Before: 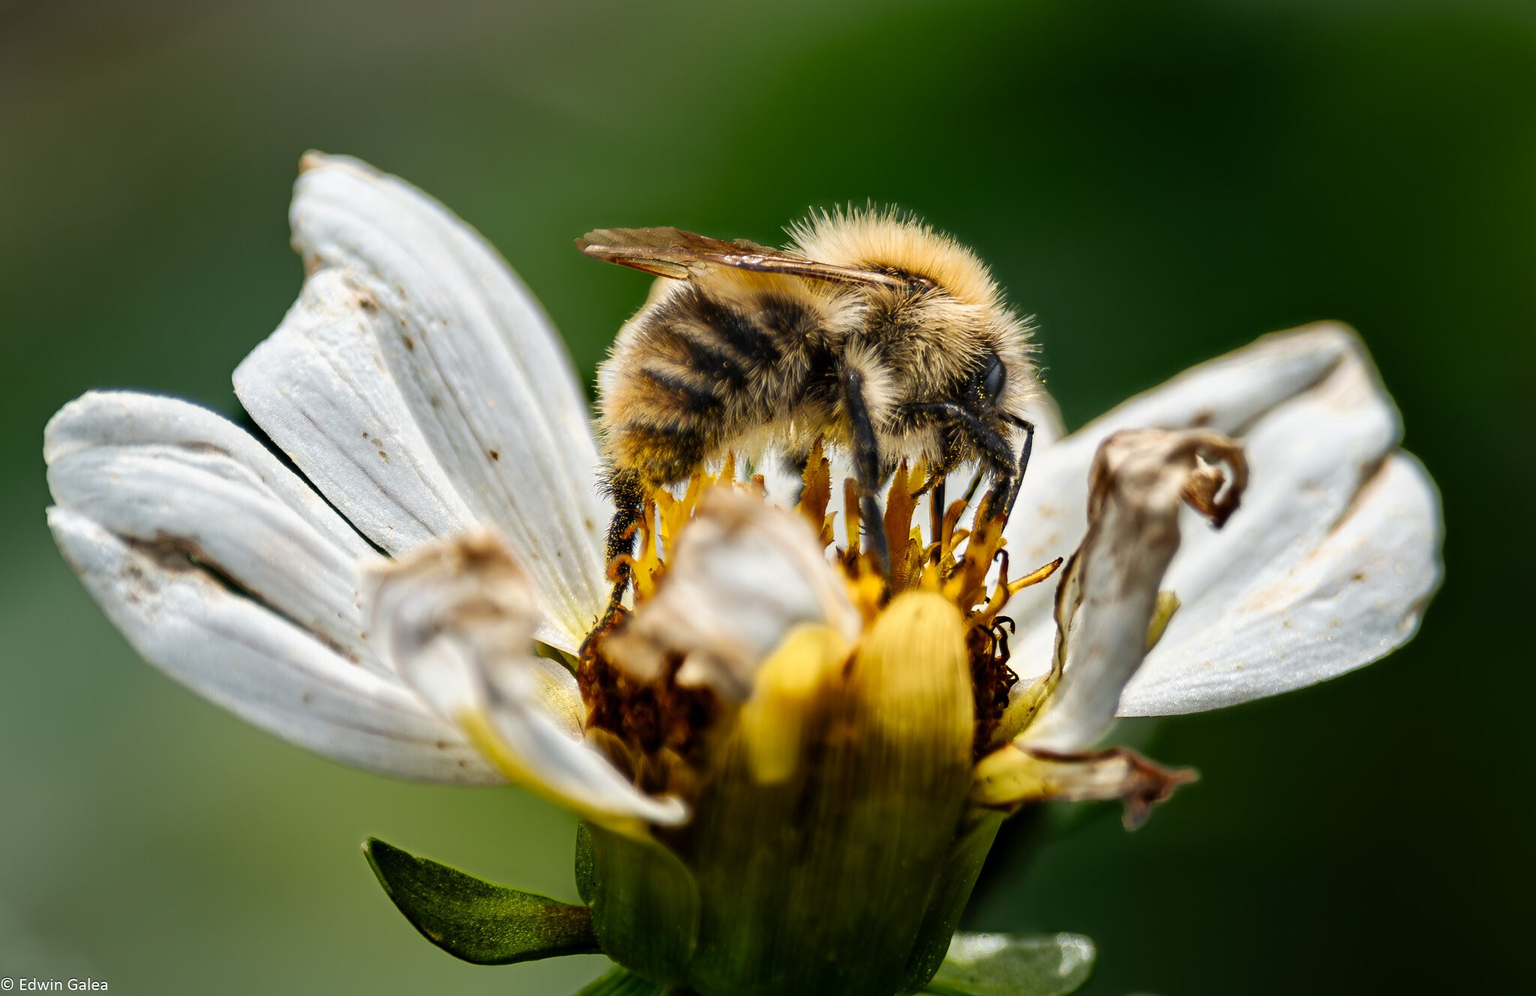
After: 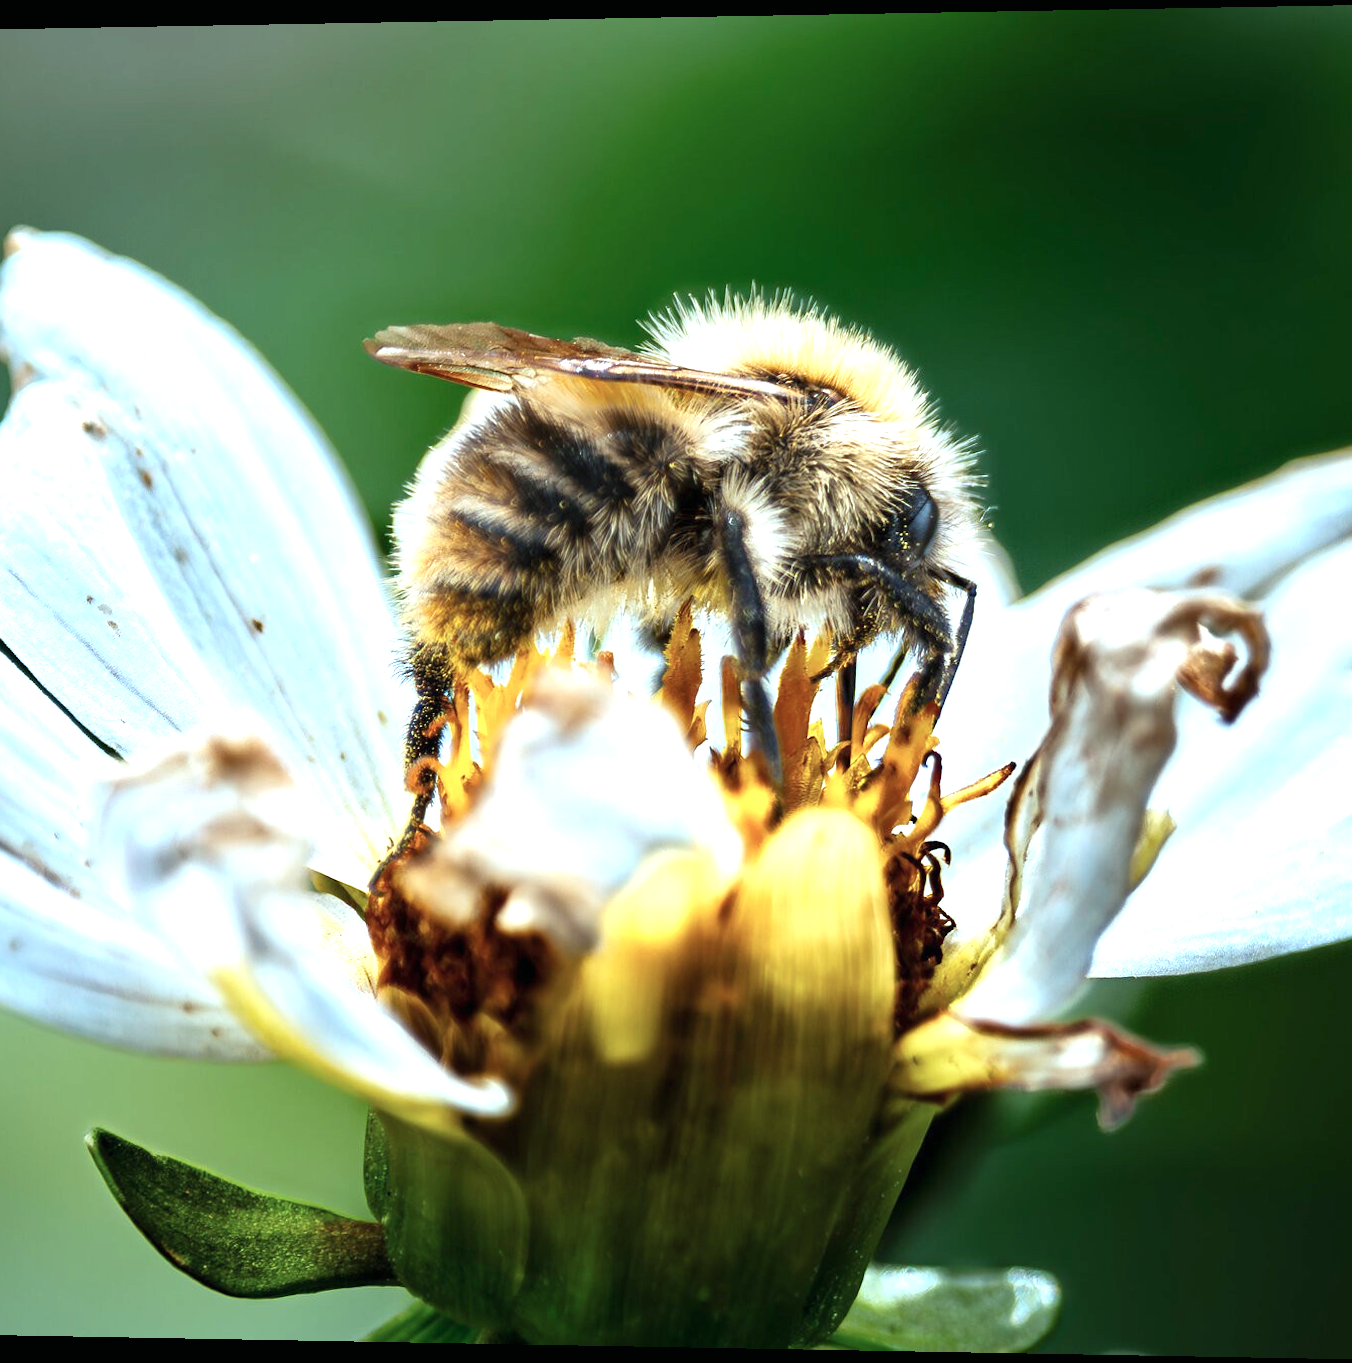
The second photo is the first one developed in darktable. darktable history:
color correction: highlights a* -9.73, highlights b* -21.22
exposure: black level correction 0, exposure 1 EV, compensate exposure bias true, compensate highlight preservation false
crop and rotate: left 18.442%, right 15.508%
rotate and perspective: lens shift (horizontal) -0.055, automatic cropping off
